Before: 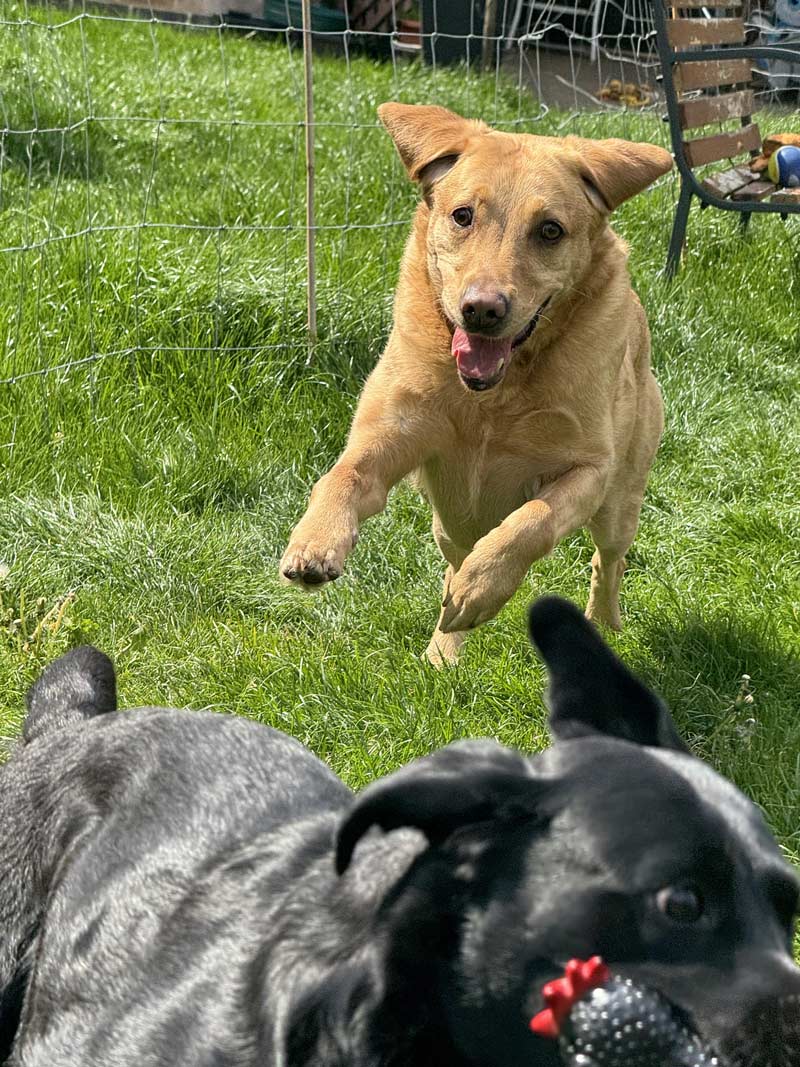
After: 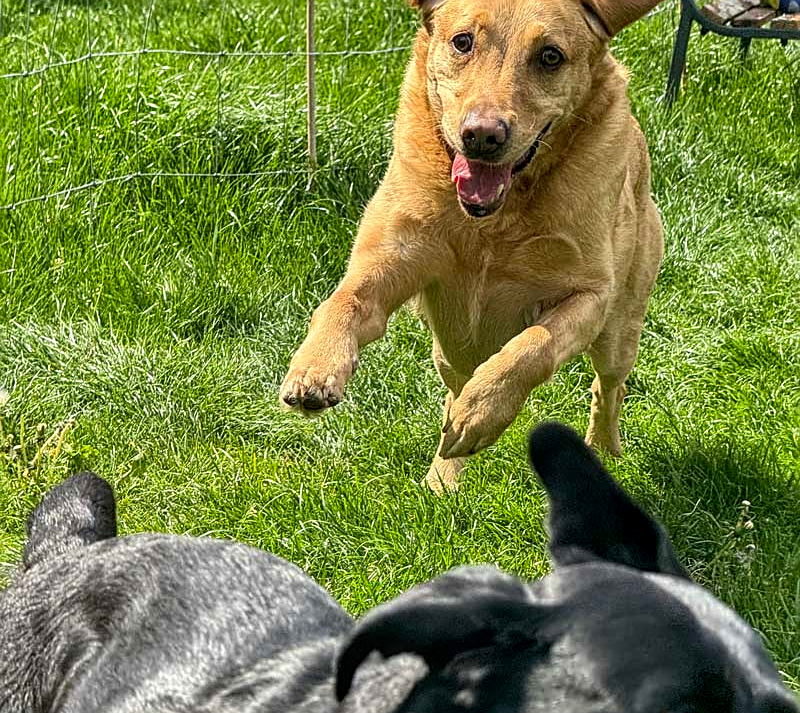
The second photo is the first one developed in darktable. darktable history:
contrast brightness saturation: contrast 0.093, saturation 0.269
crop: top 16.369%, bottom 16.754%
local contrast: on, module defaults
sharpen: on, module defaults
